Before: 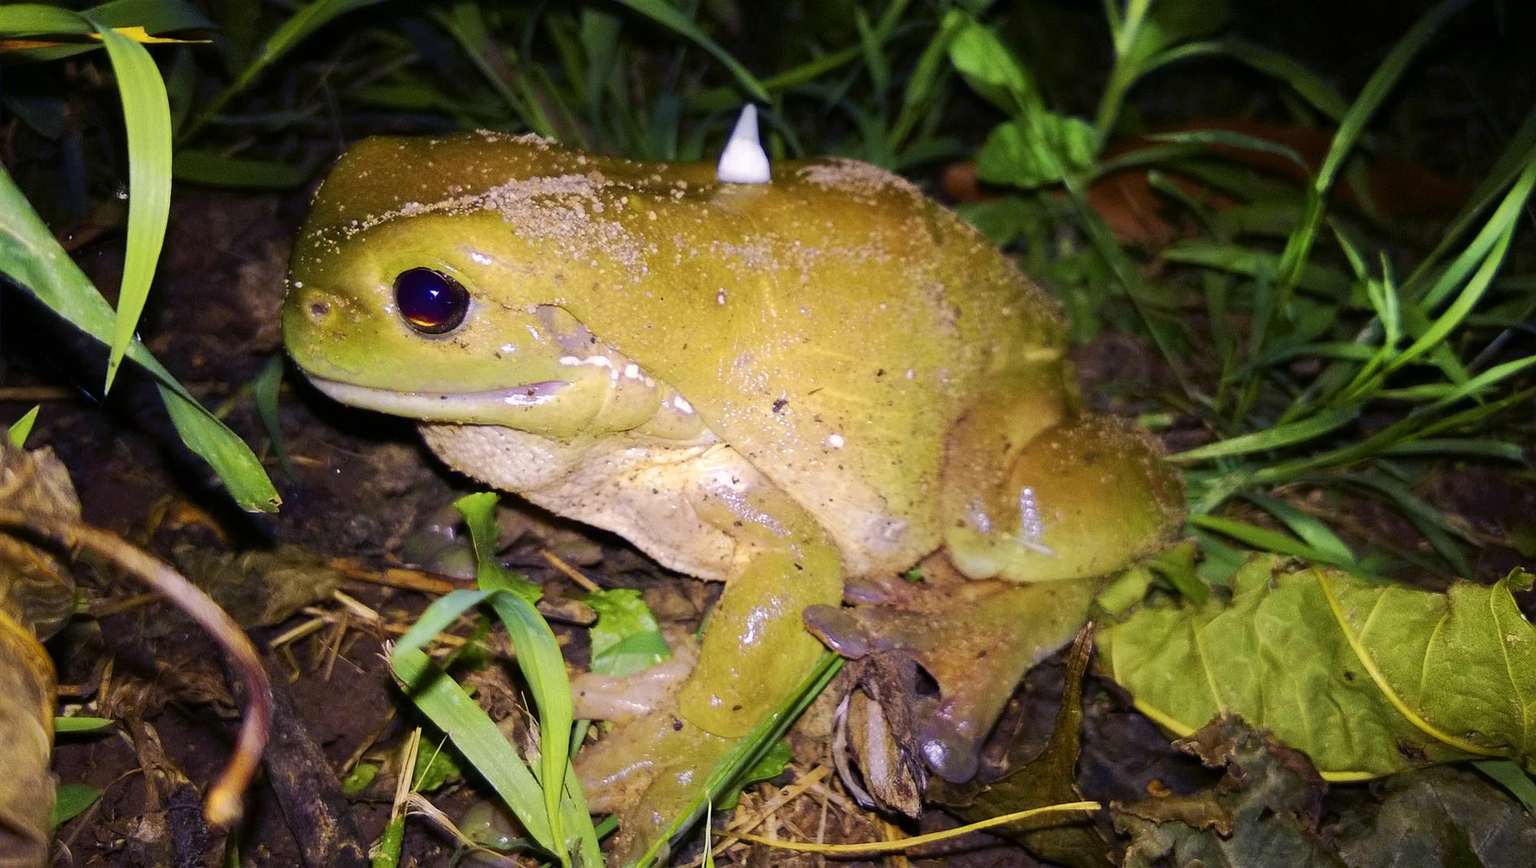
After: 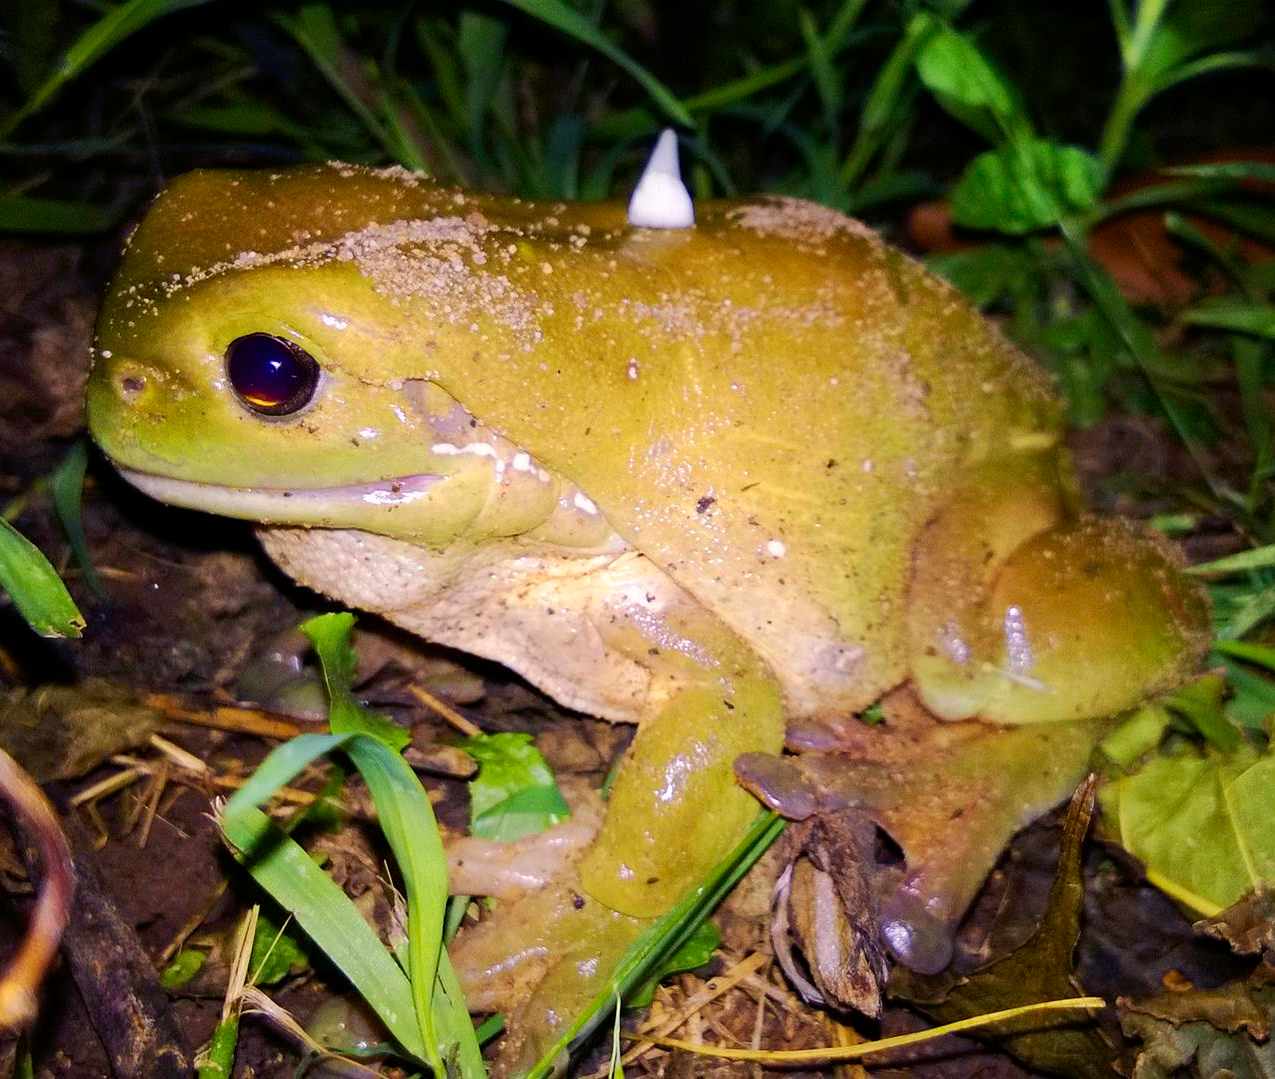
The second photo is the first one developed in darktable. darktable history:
crop and rotate: left 13.871%, right 19.43%
